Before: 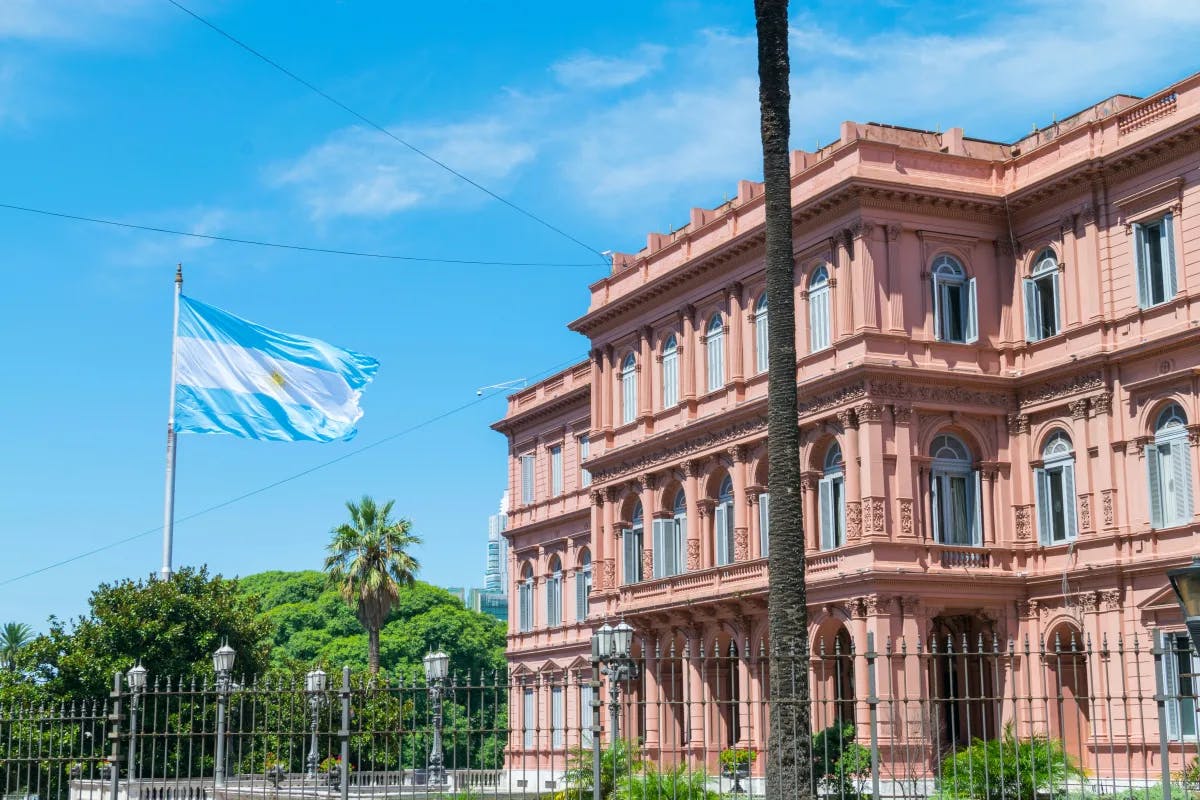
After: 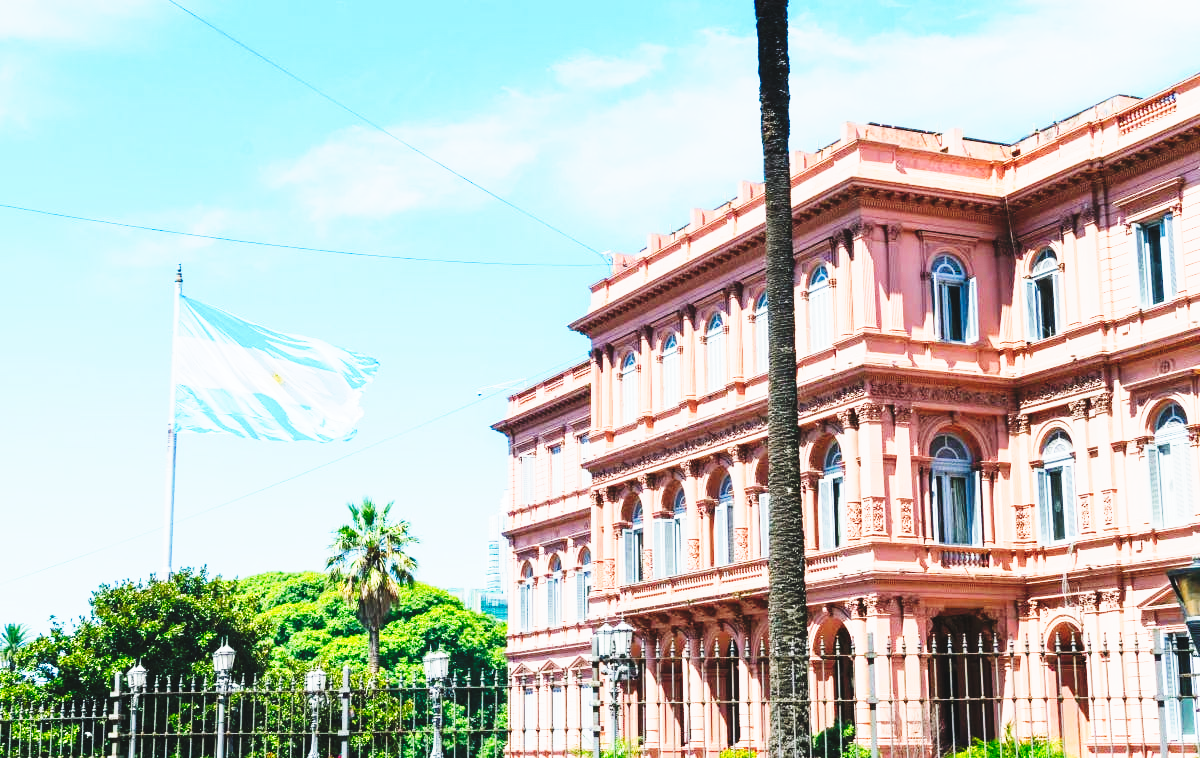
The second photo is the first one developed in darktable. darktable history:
crop and rotate: top 0.002%, bottom 5.158%
tone curve: curves: ch0 [(0, 0.058) (0.198, 0.188) (0.512, 0.582) (0.625, 0.754) (0.81, 0.934) (1, 1)], preserve colors none
base curve: curves: ch0 [(0, 0) (0.028, 0.03) (0.121, 0.232) (0.46, 0.748) (0.859, 0.968) (1, 1)], preserve colors none
